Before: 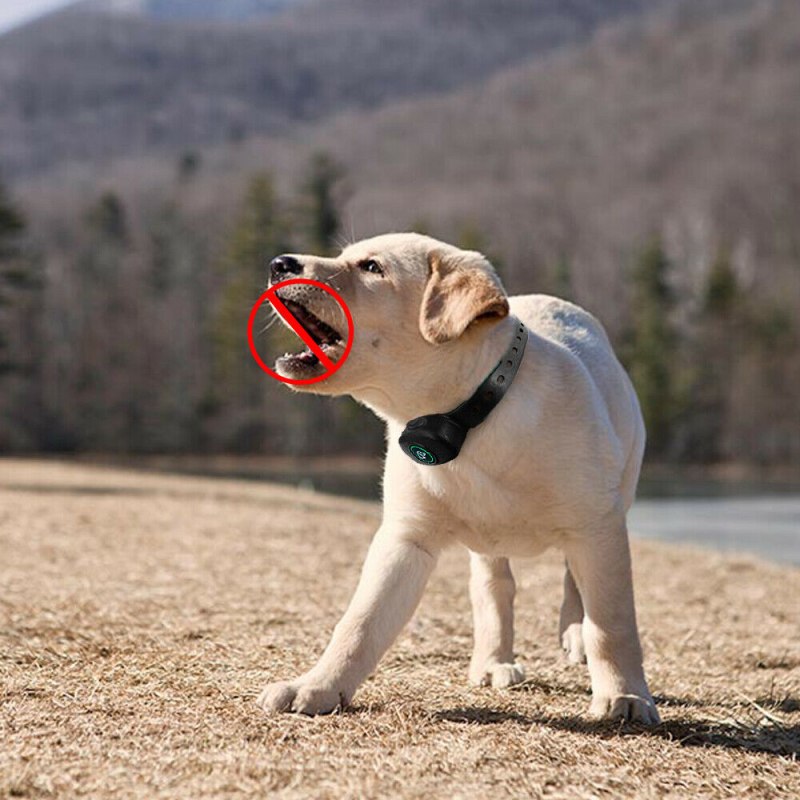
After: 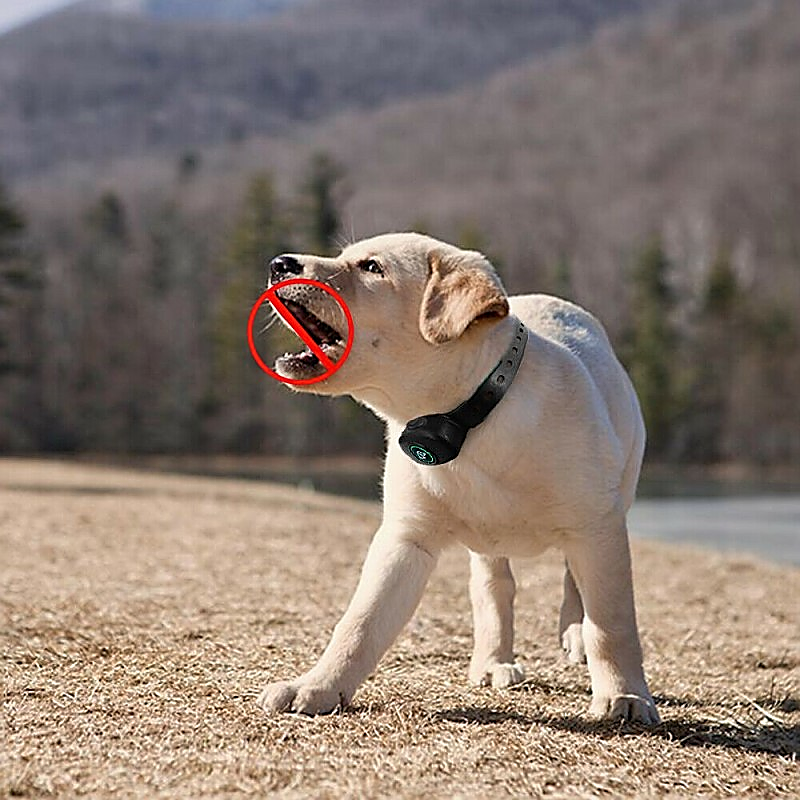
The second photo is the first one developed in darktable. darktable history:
sharpen: radius 1.4, amount 1.25, threshold 0.7
tone equalizer: -8 EV -1.84 EV, -7 EV -1.16 EV, -6 EV -1.62 EV, smoothing diameter 25%, edges refinement/feathering 10, preserve details guided filter
exposure: exposure -0.064 EV, compensate highlight preservation false
